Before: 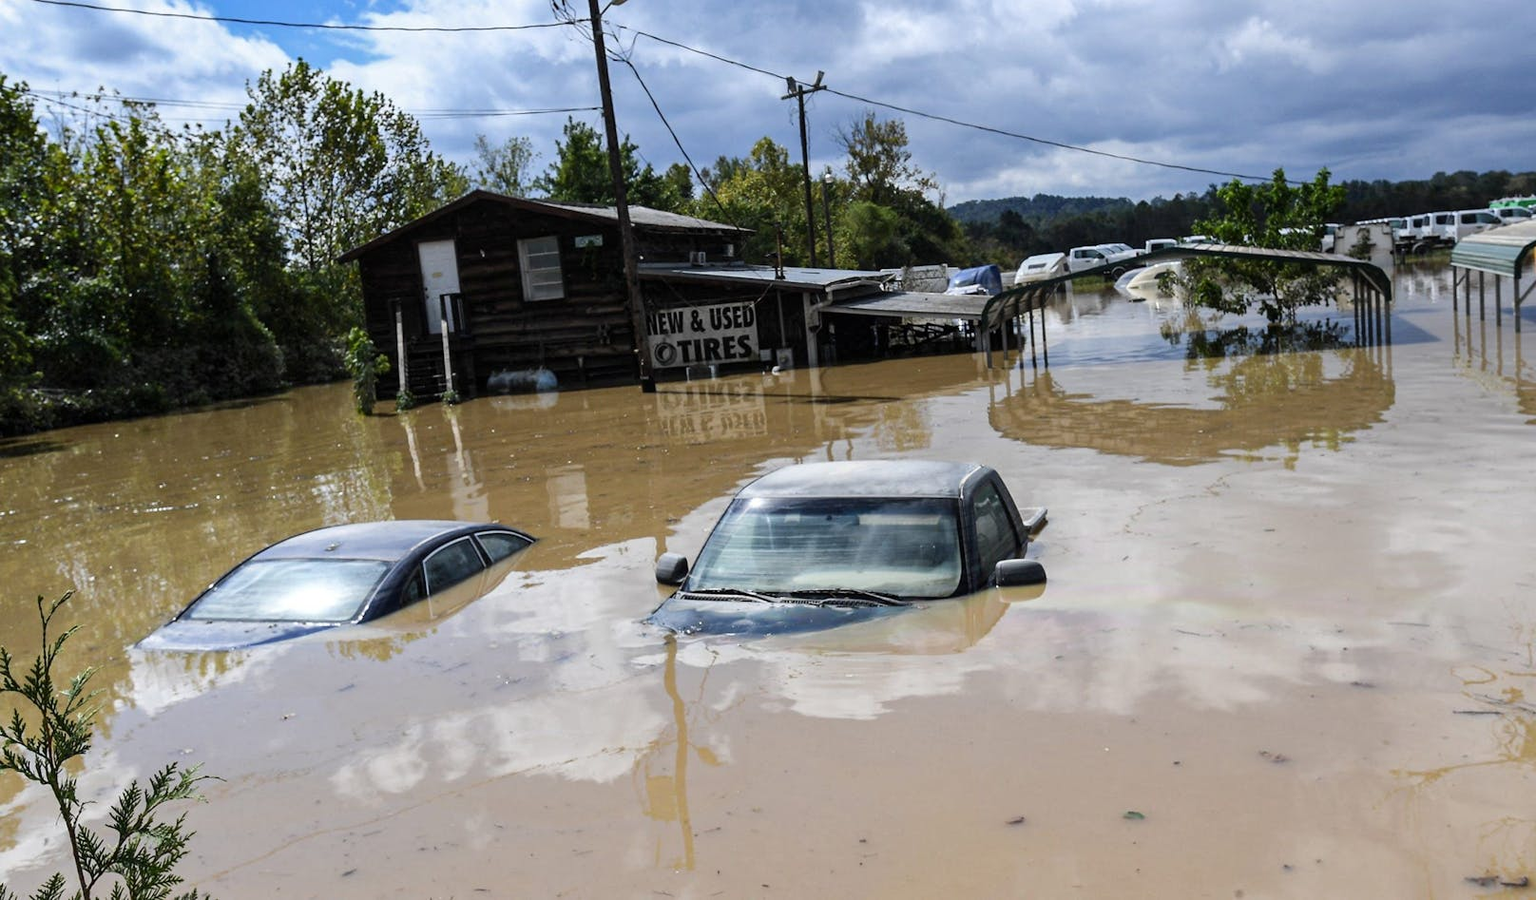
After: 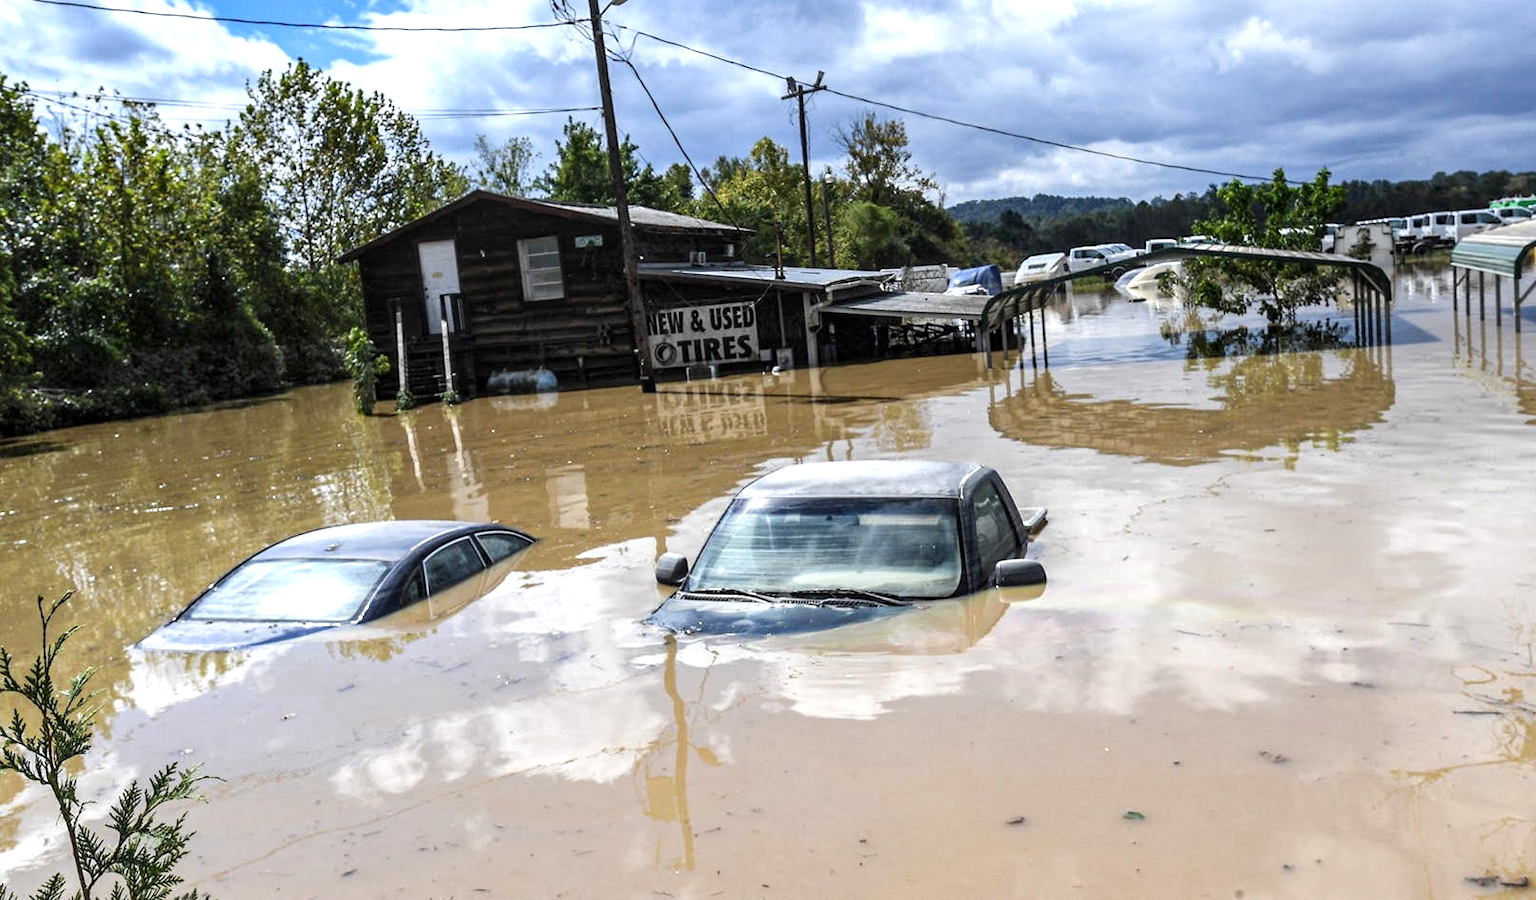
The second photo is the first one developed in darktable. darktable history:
local contrast: on, module defaults
exposure: exposure 0.51 EV, compensate highlight preservation false
sharpen: radius 5.34, amount 0.311, threshold 26.889
